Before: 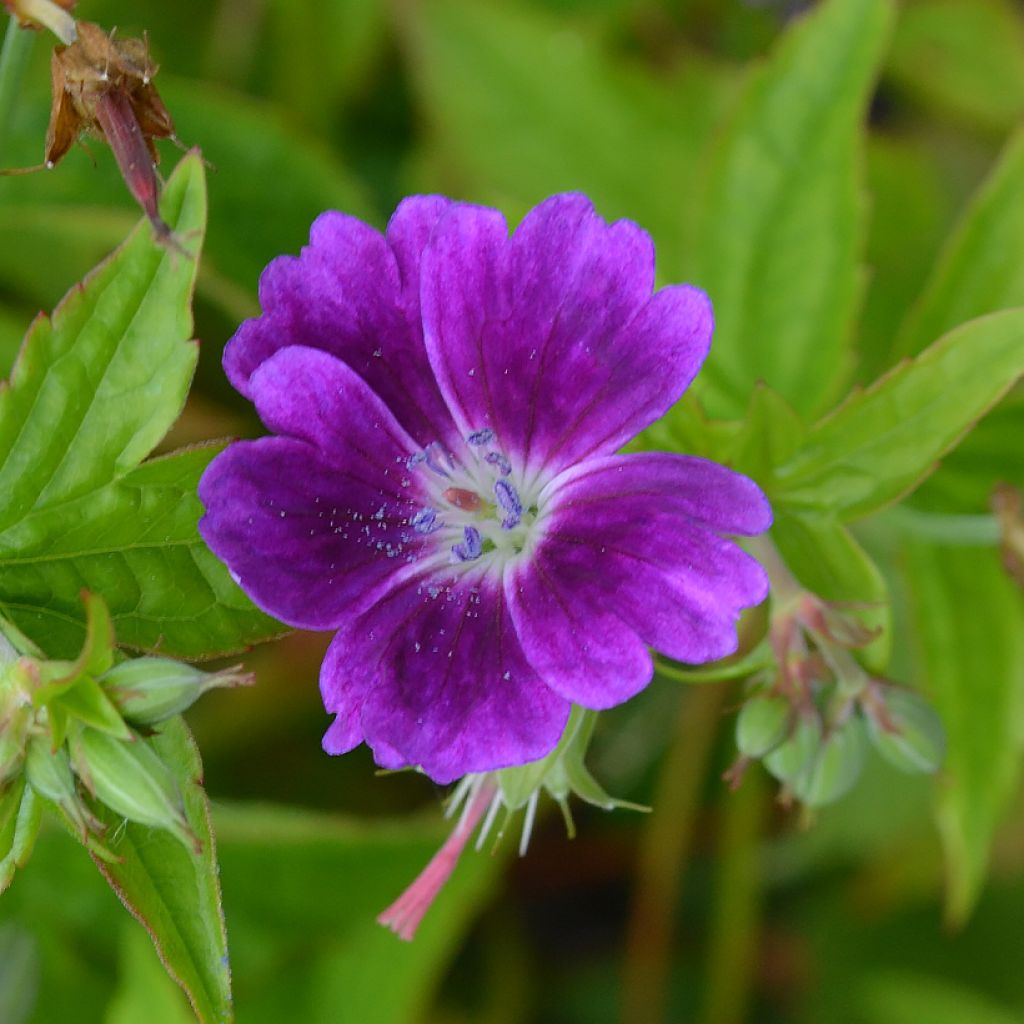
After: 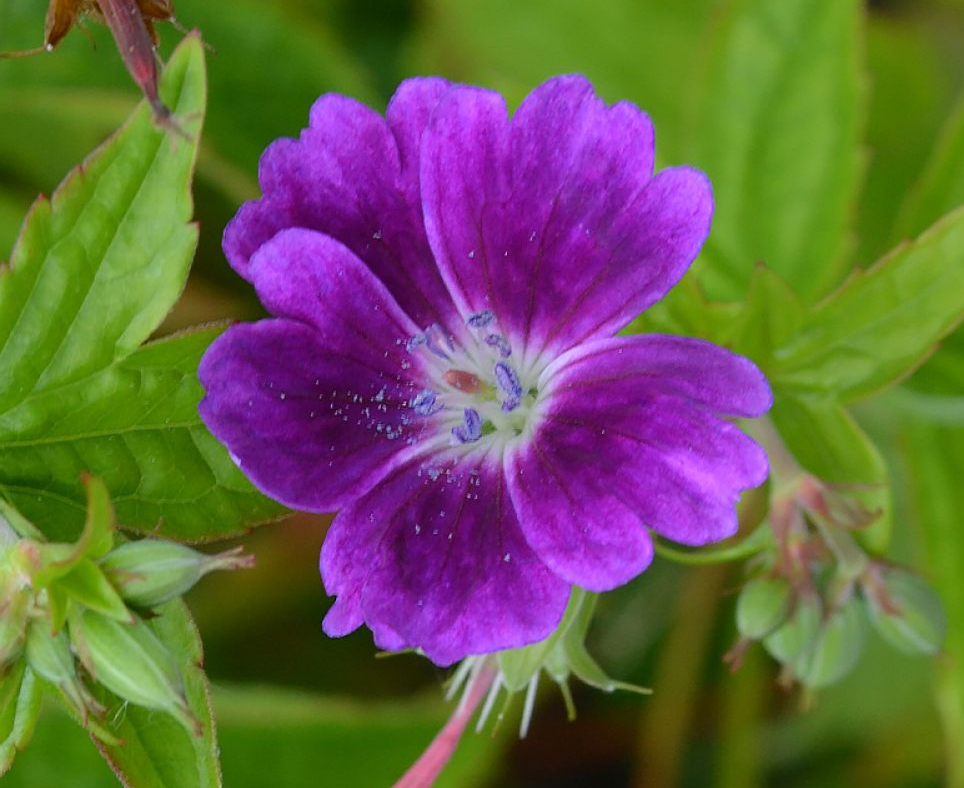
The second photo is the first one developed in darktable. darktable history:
crop and rotate: angle 0.068°, top 11.519%, right 5.663%, bottom 11.339%
